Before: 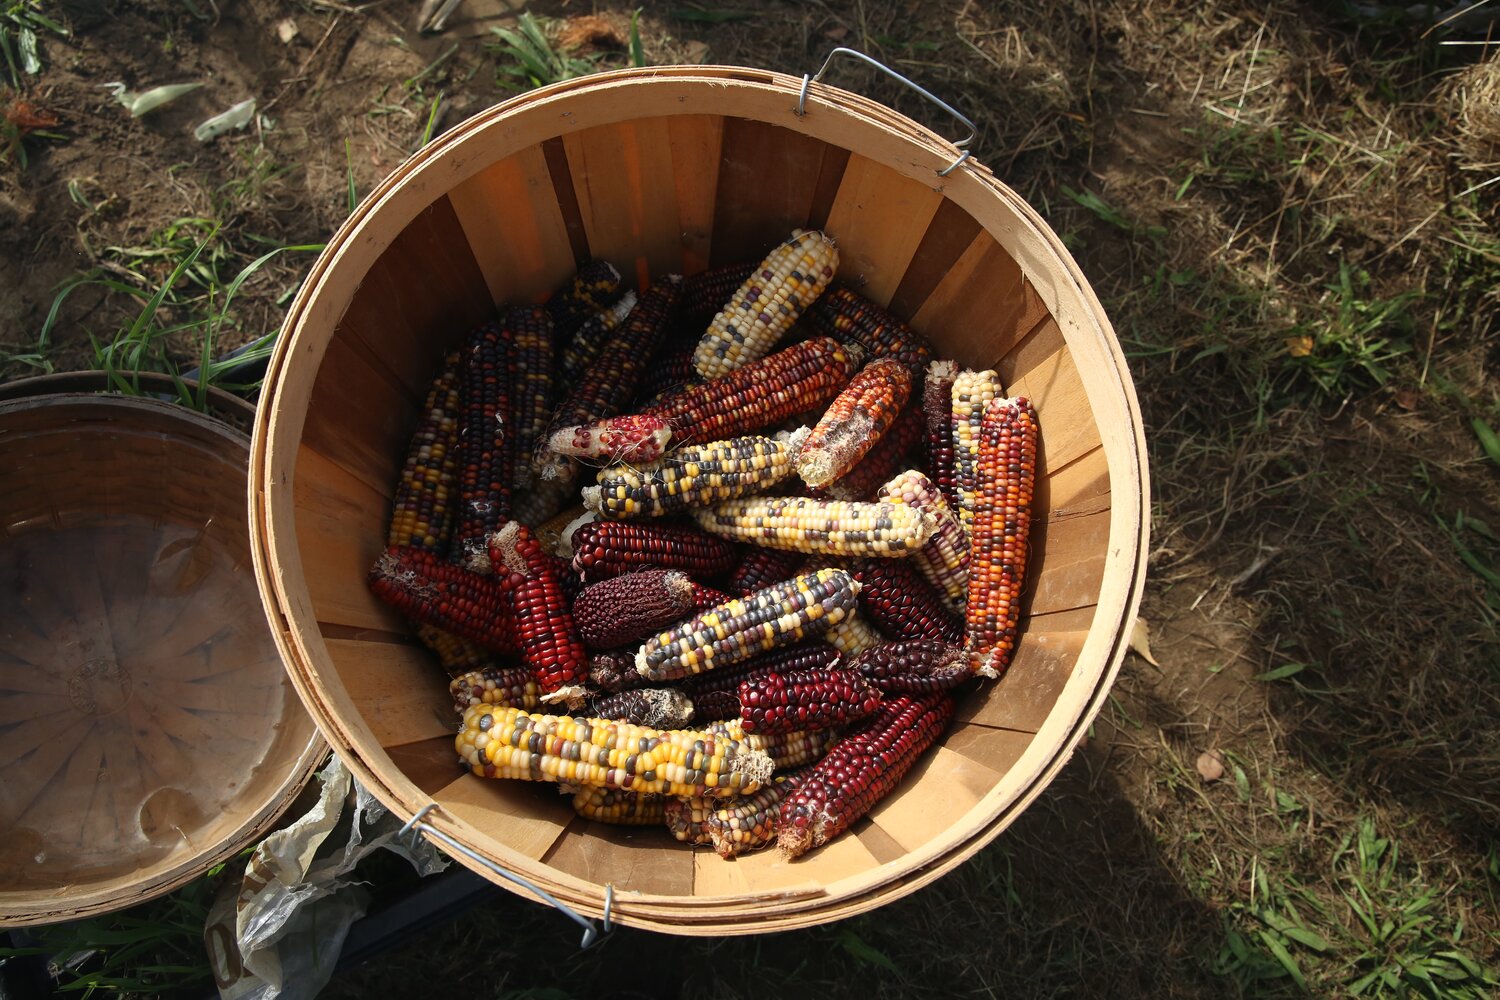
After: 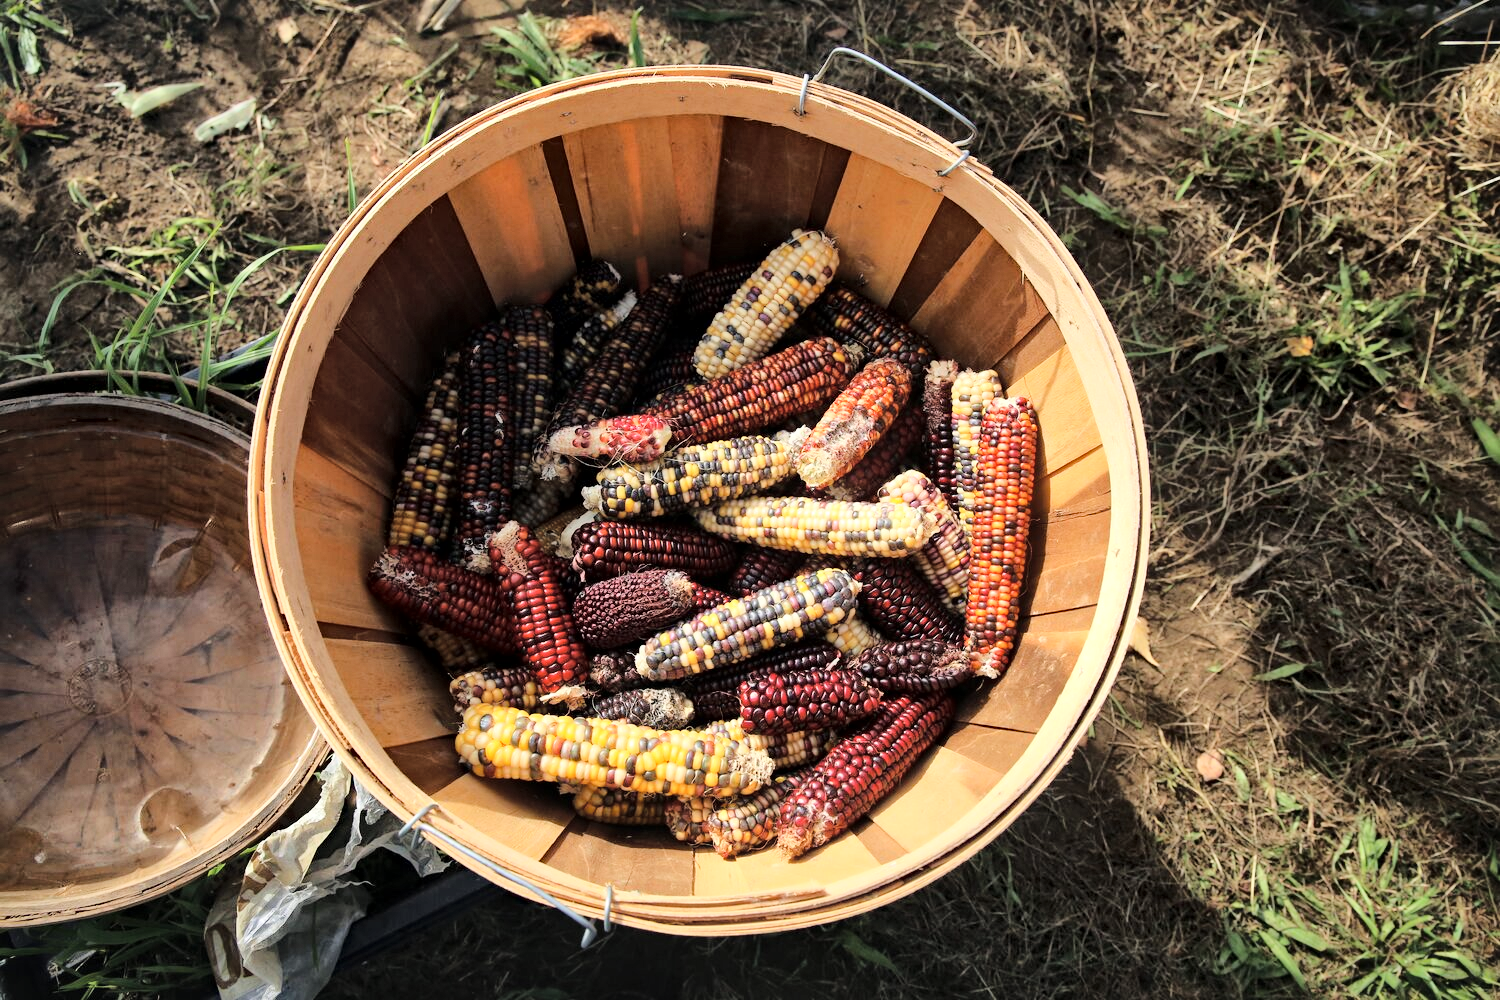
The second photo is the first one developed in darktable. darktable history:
haze removal: compatibility mode true, adaptive false
local contrast: mode bilateral grid, contrast 20, coarseness 49, detail 178%, midtone range 0.2
tone curve: curves: ch0 [(0, 0.011) (0.104, 0.085) (0.236, 0.234) (0.398, 0.507) (0.498, 0.621) (0.65, 0.757) (0.835, 0.883) (1, 0.961)]; ch1 [(0, 0) (0.353, 0.344) (0.43, 0.401) (0.479, 0.476) (0.502, 0.502) (0.54, 0.542) (0.602, 0.613) (0.638, 0.668) (0.693, 0.727) (1, 1)]; ch2 [(0, 0) (0.34, 0.314) (0.434, 0.43) (0.5, 0.506) (0.521, 0.54) (0.54, 0.56) (0.595, 0.613) (0.644, 0.729) (1, 1)], color space Lab, linked channels, preserve colors none
contrast brightness saturation: brightness 0.147
